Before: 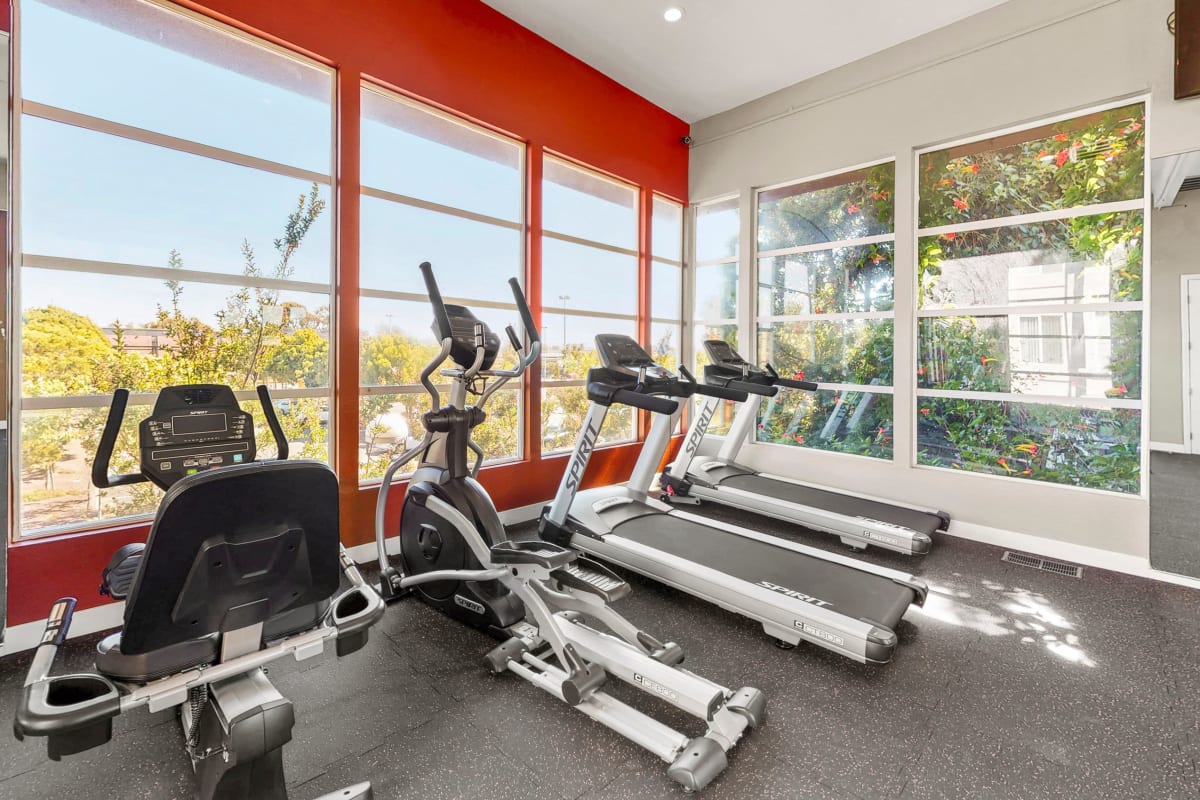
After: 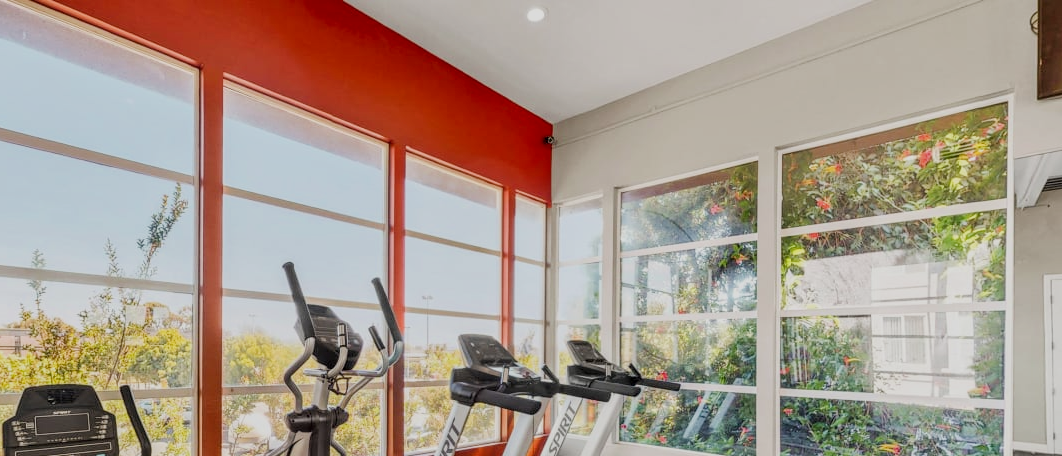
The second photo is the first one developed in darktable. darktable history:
crop and rotate: left 11.454%, bottom 42.885%
filmic rgb: black relative exposure -7.65 EV, white relative exposure 4.56 EV, hardness 3.61, iterations of high-quality reconstruction 0
local contrast: on, module defaults
